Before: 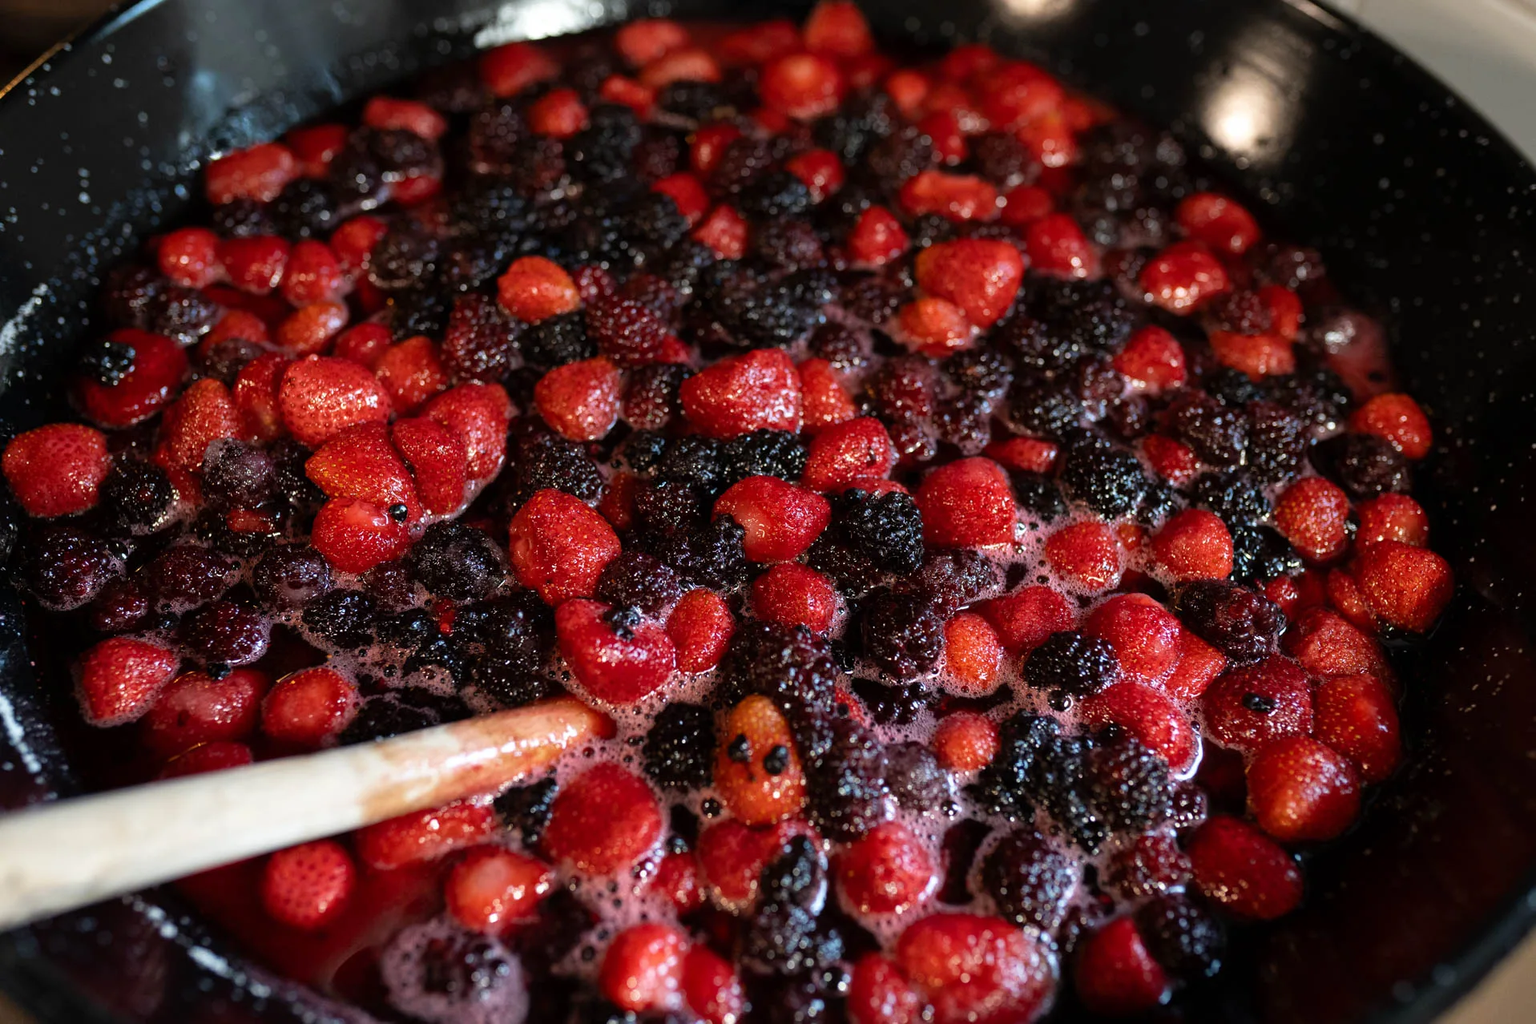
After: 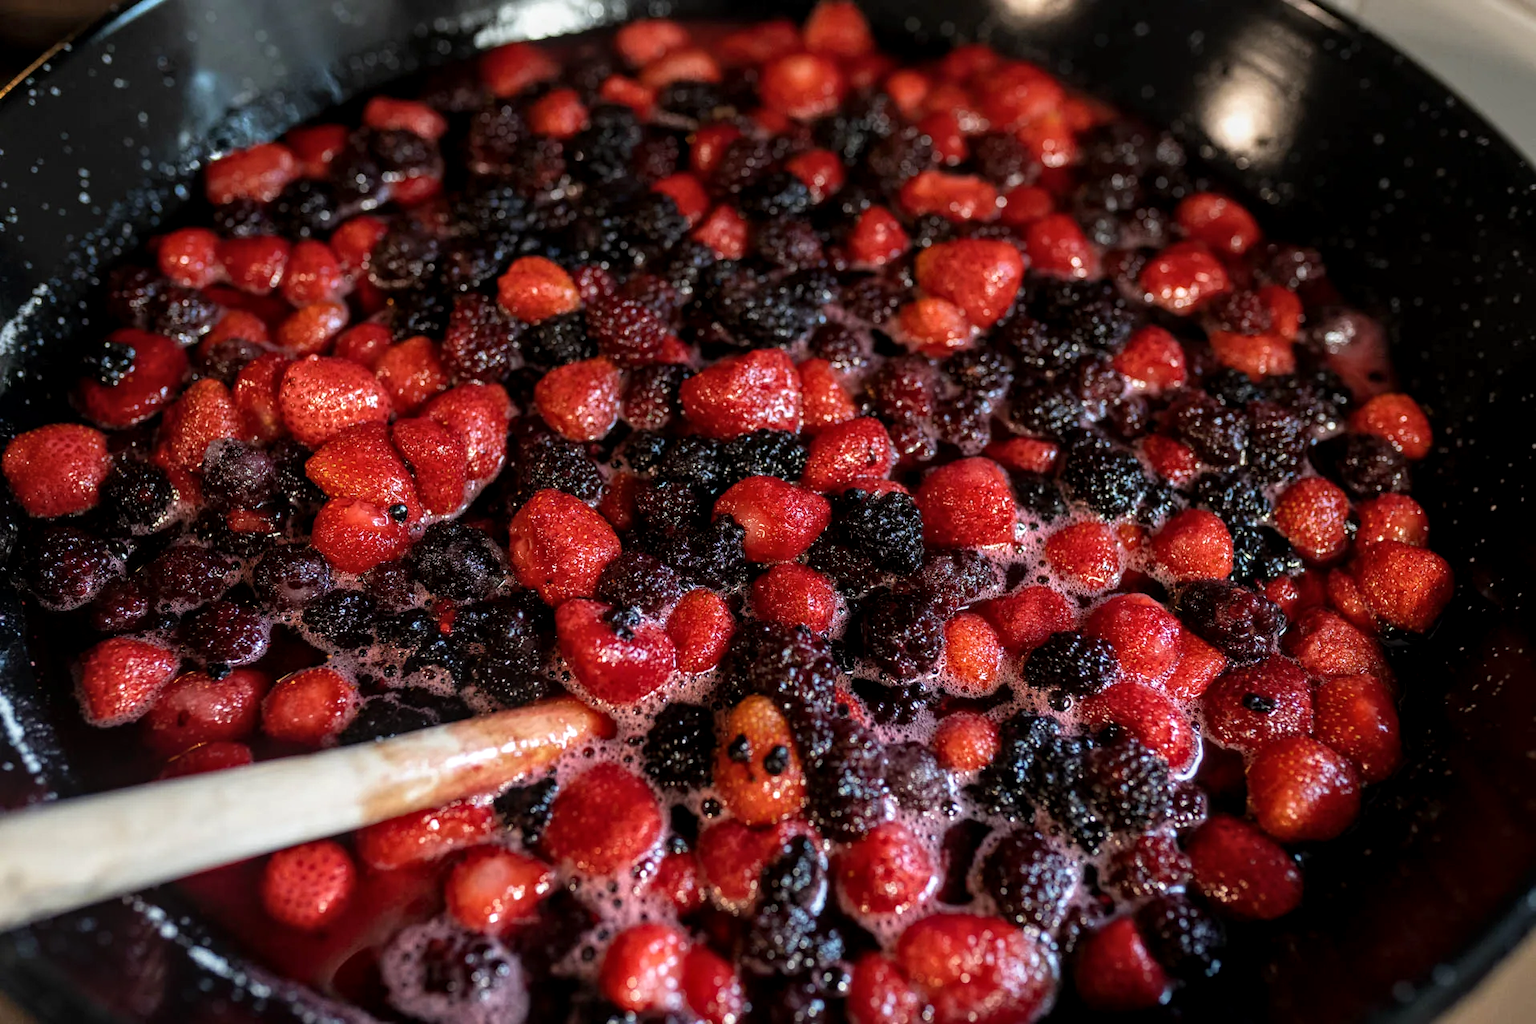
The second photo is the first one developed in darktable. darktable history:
local contrast: highlights 55%, shadows 52%, detail 130%, midtone range 0.458
